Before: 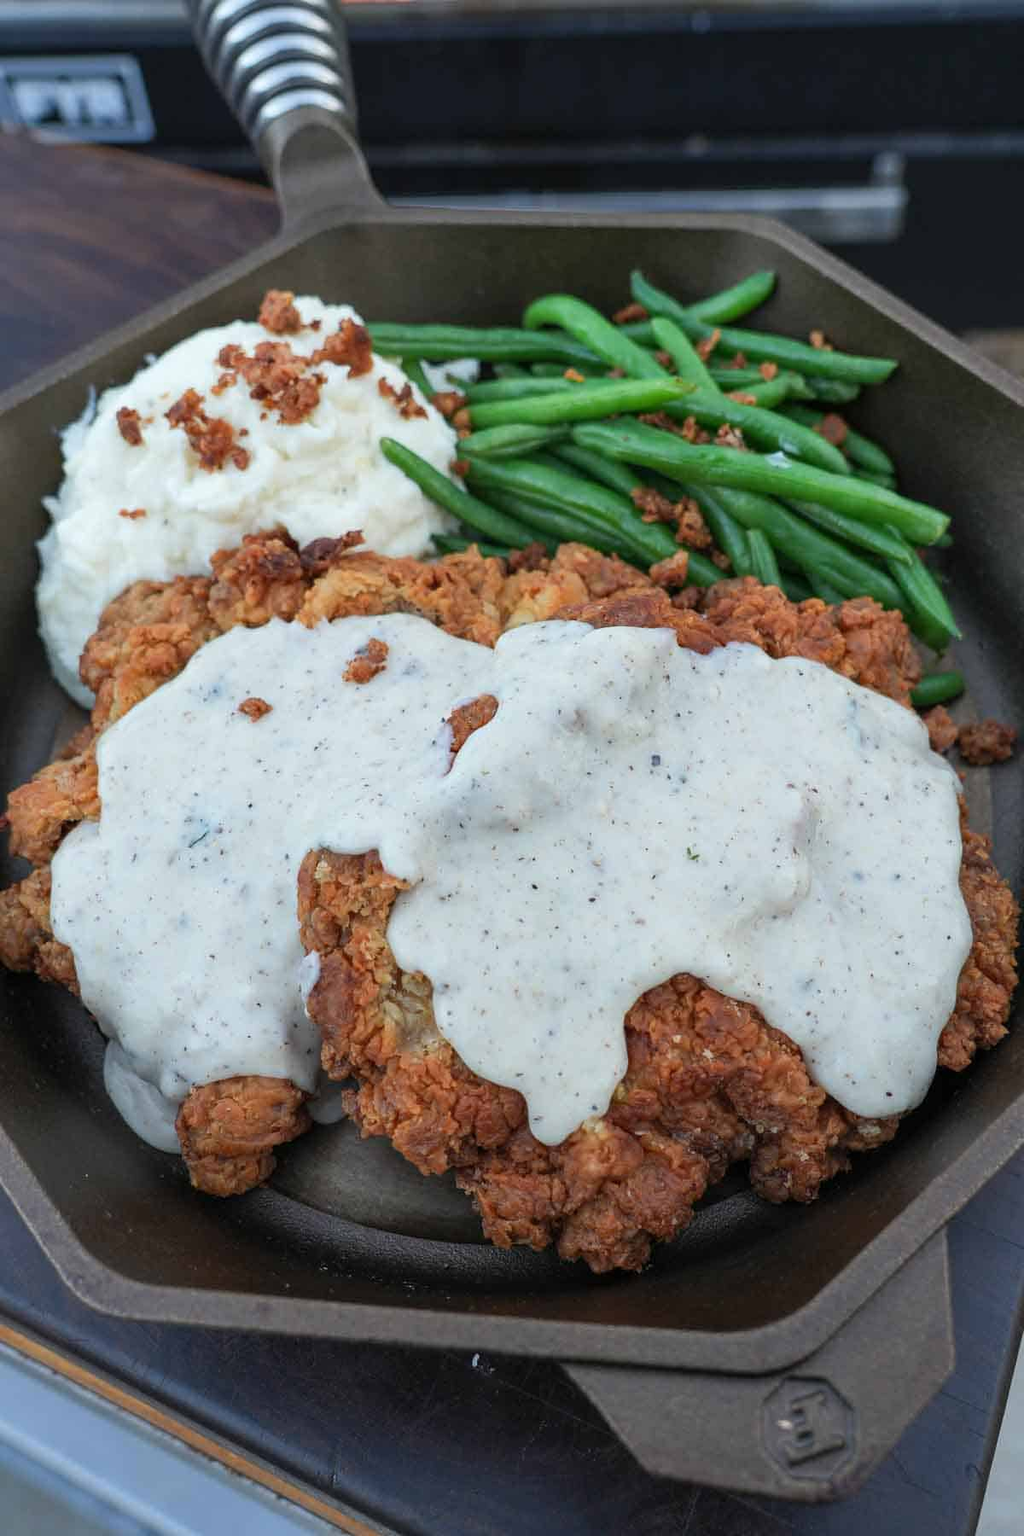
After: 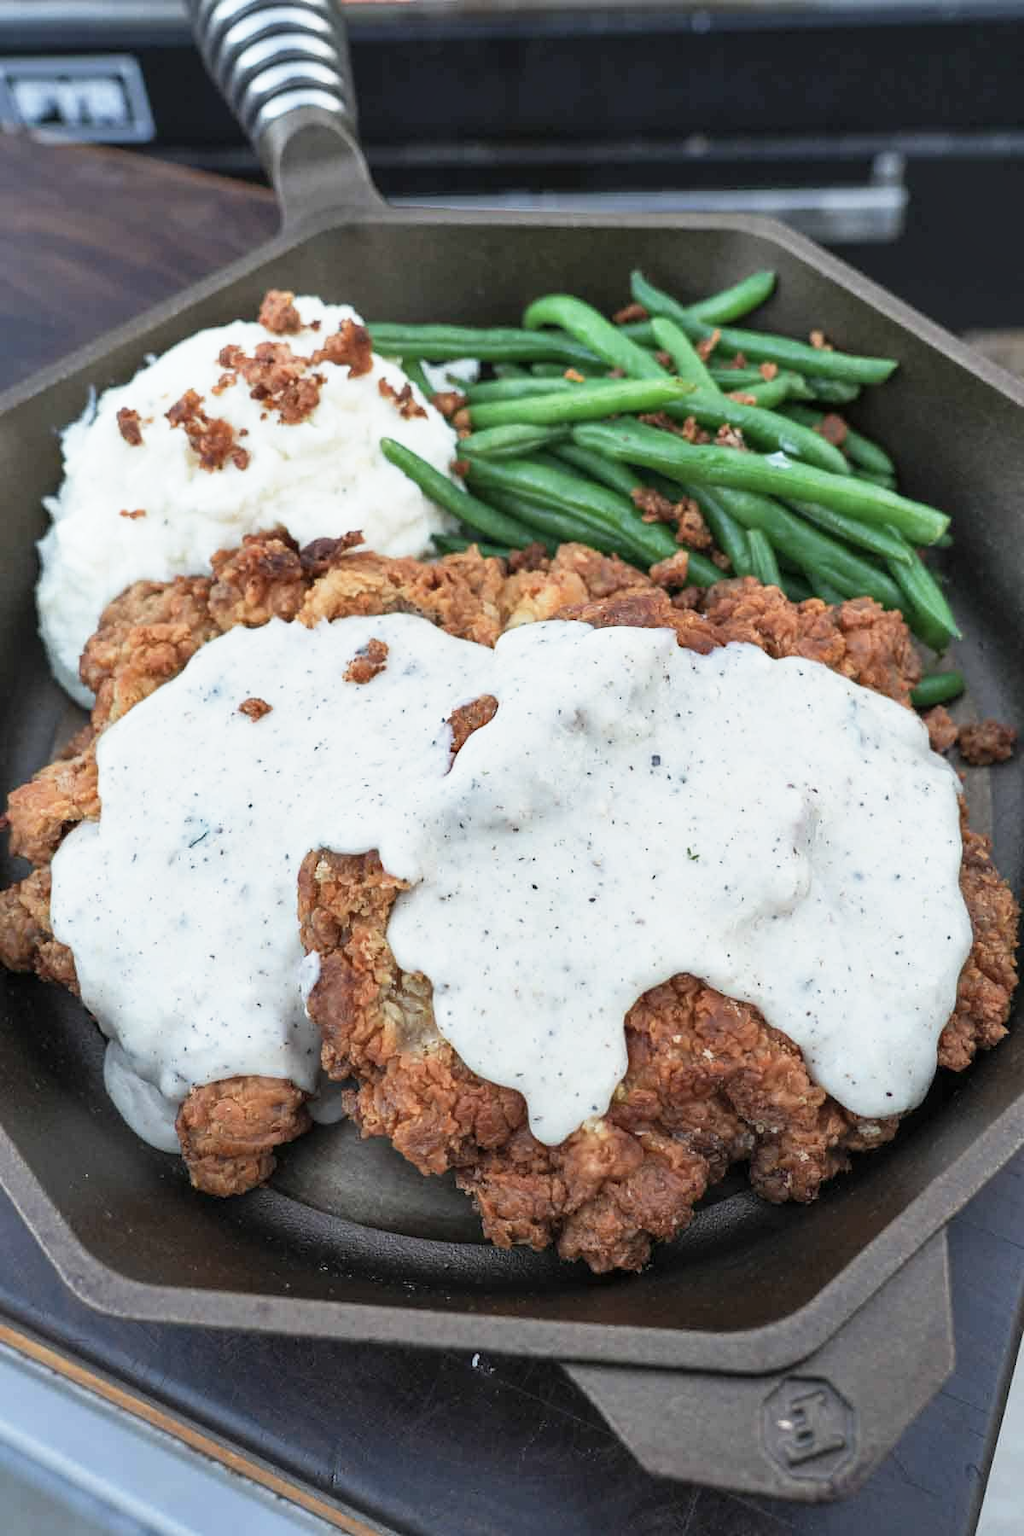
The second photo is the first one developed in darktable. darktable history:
color correction: highlights b* 0.054, saturation 0.78
base curve: curves: ch0 [(0, 0) (0.579, 0.807) (1, 1)], preserve colors none
shadows and highlights: shadows 36.3, highlights -28.02, soften with gaussian
